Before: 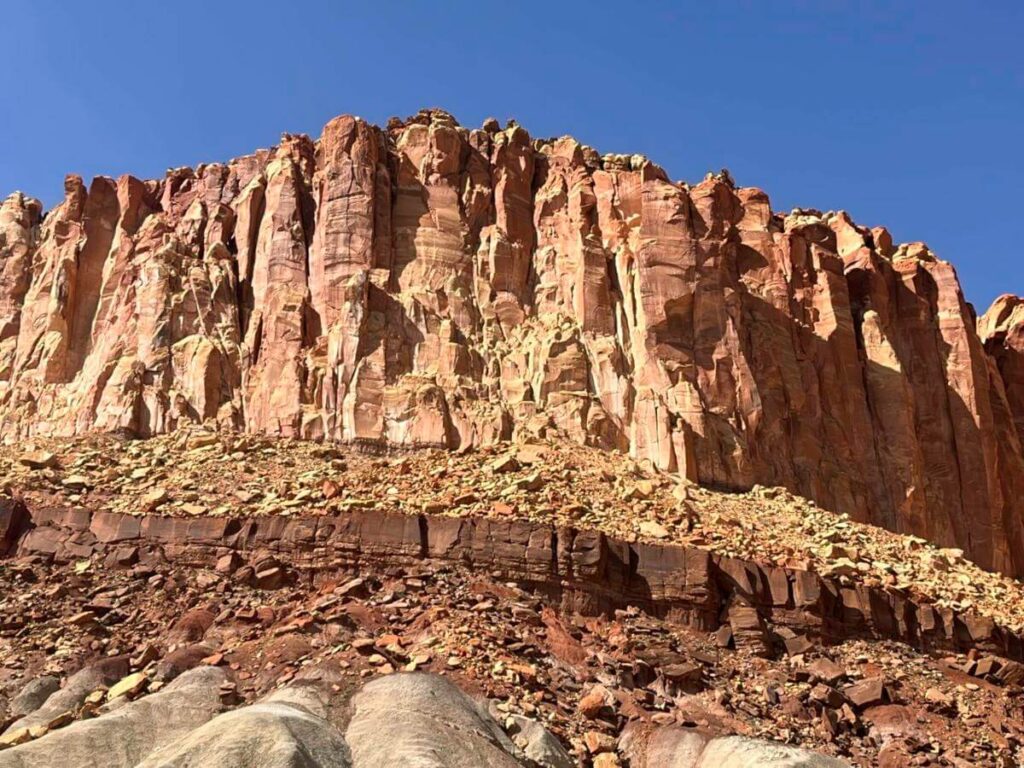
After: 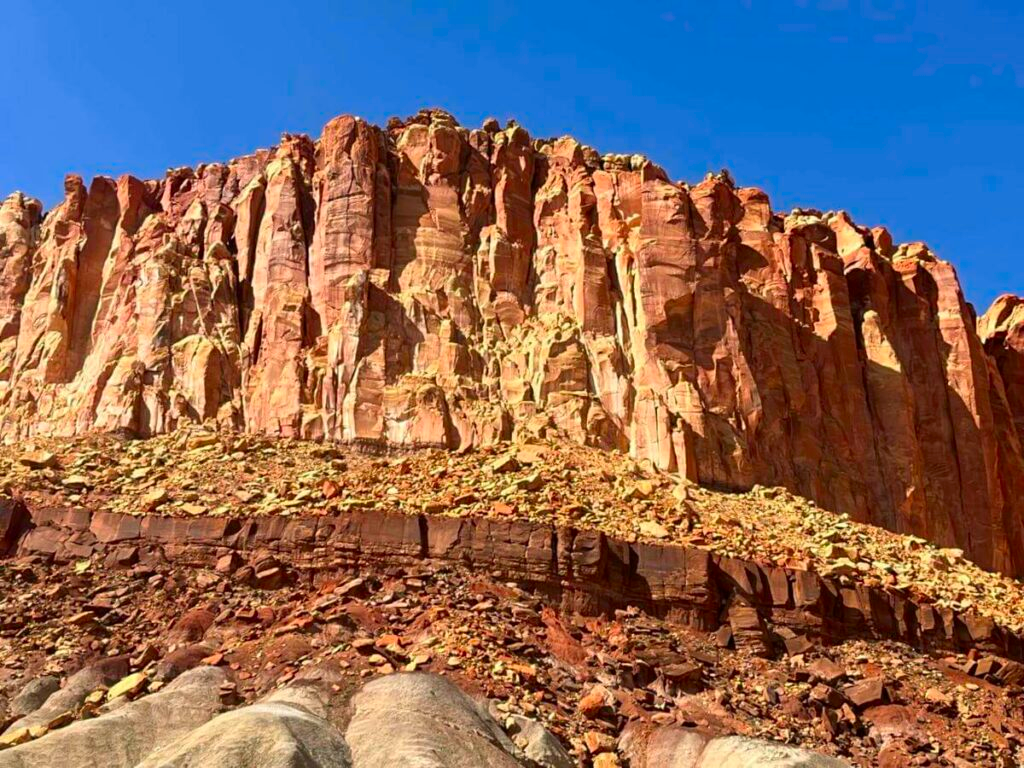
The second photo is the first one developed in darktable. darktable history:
contrast brightness saturation: brightness -0.016, saturation 0.37
